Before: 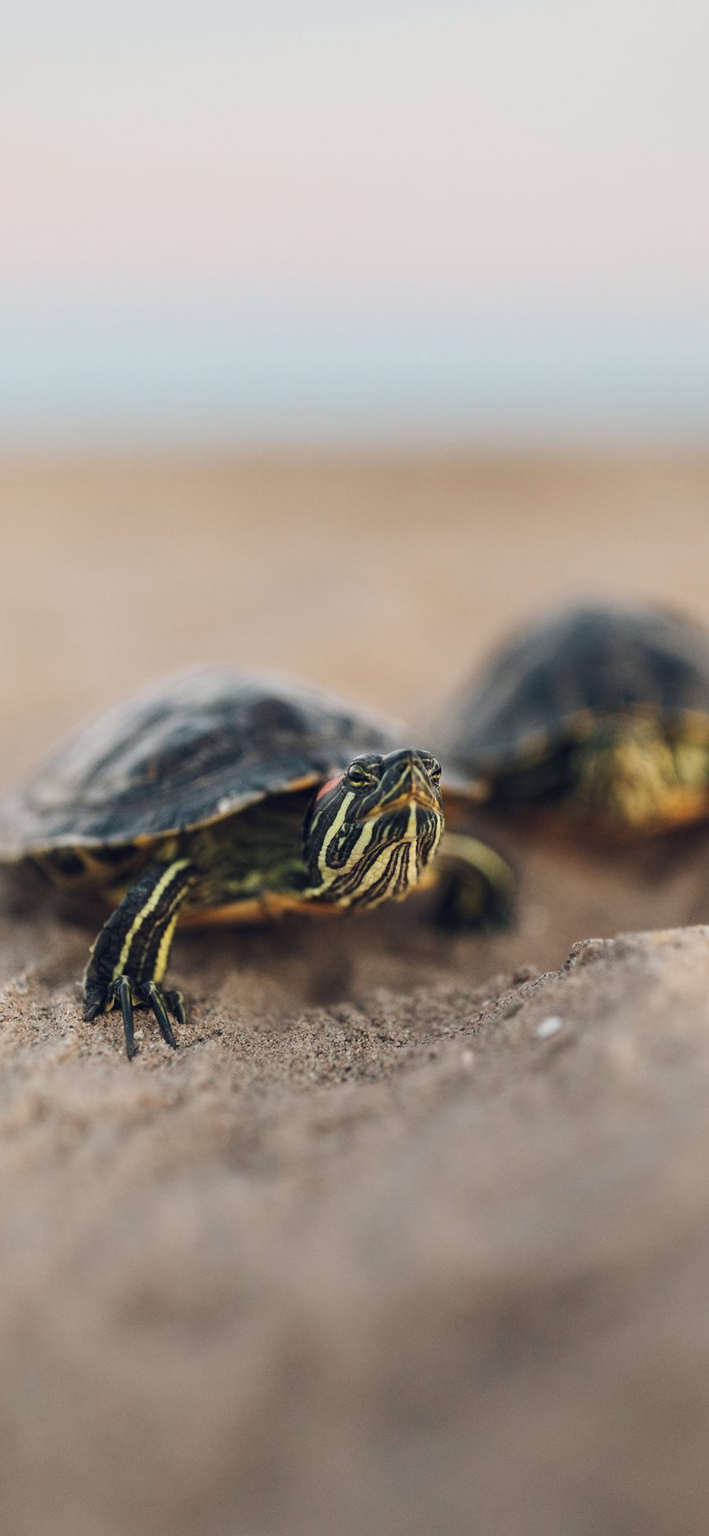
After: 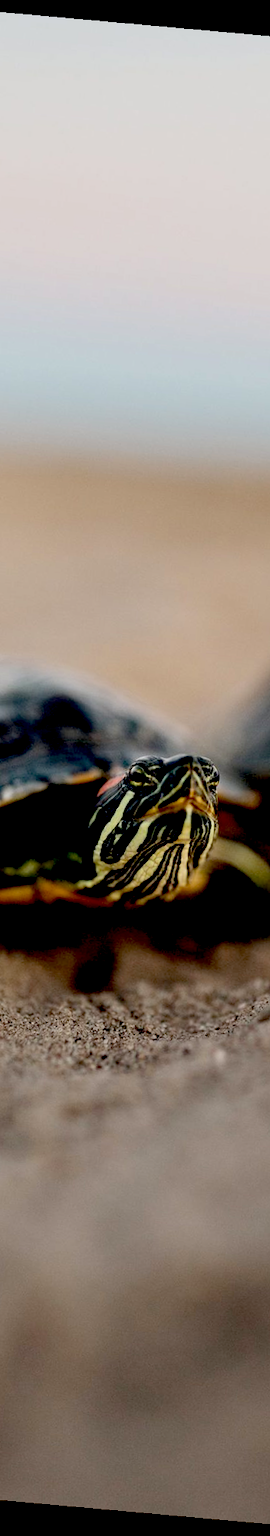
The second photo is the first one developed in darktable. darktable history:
exposure: black level correction 0.056, exposure -0.039 EV, compensate highlight preservation false
crop: left 33.36%, right 33.36%
rotate and perspective: rotation 5.12°, automatic cropping off
